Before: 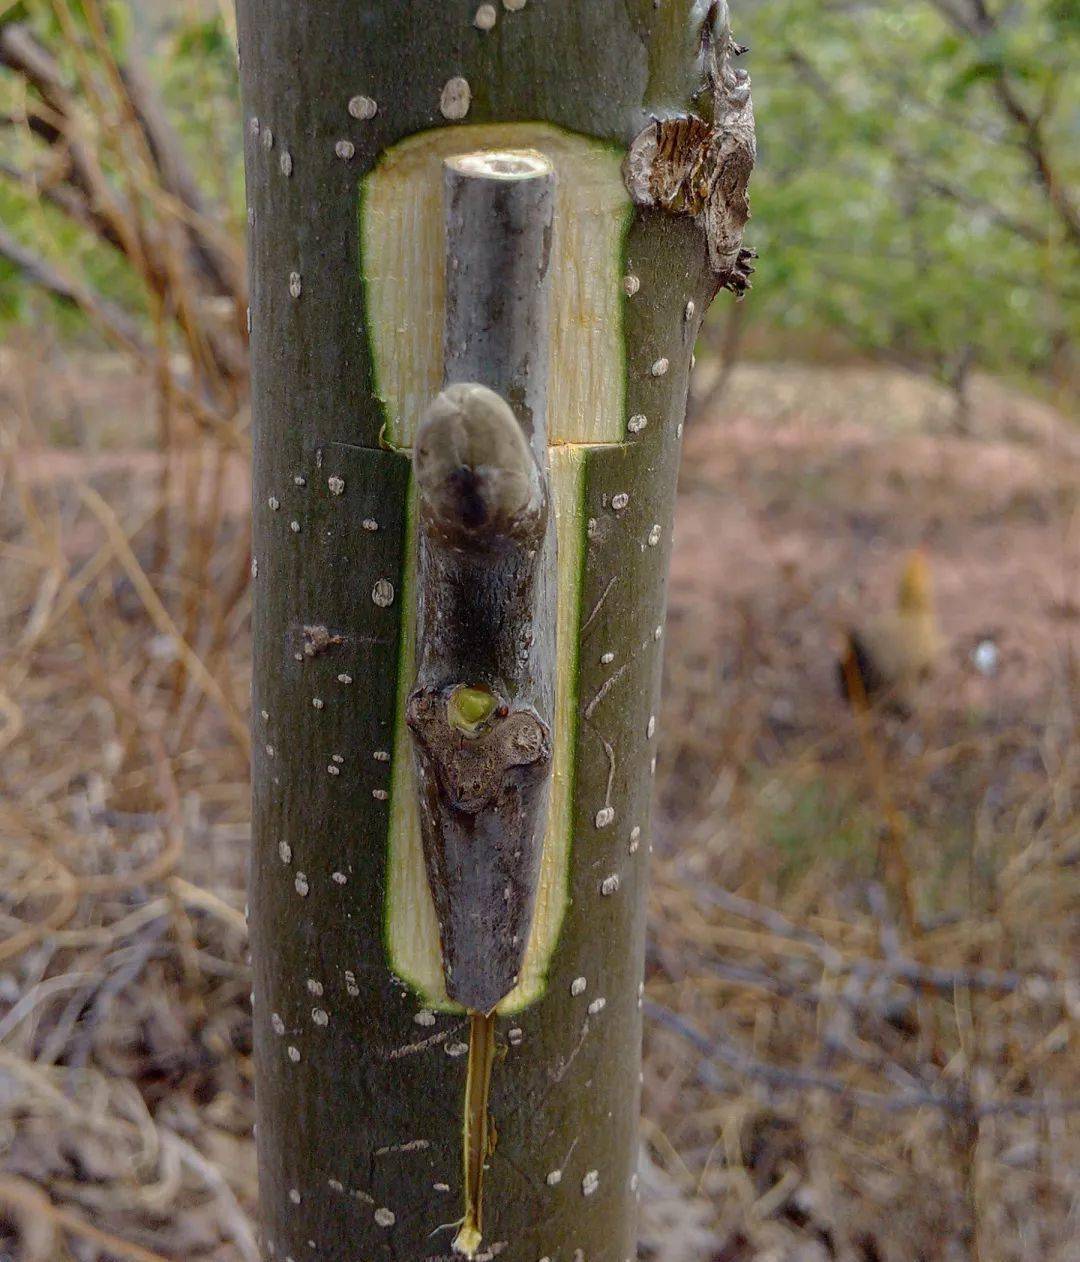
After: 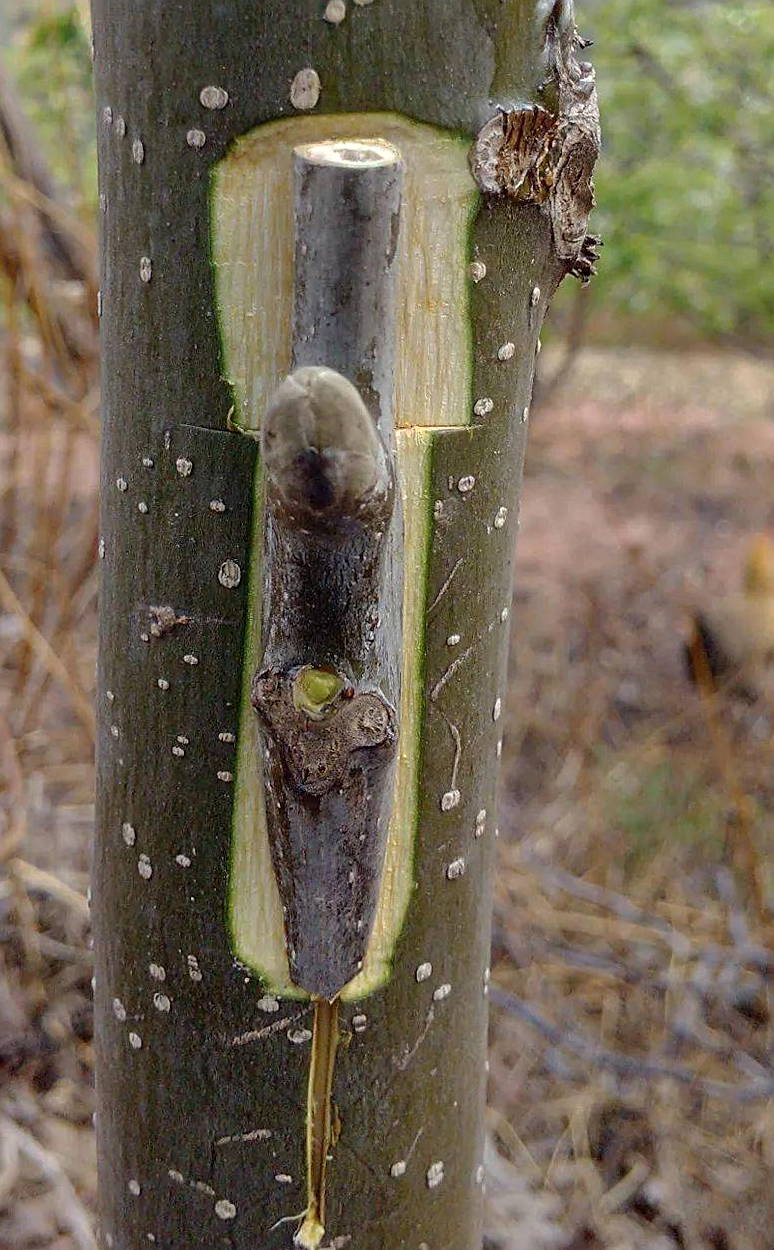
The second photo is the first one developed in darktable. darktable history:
sharpen: on, module defaults
bloom: size 15%, threshold 97%, strength 7%
crop: left 13.443%, right 13.31%
exposure: exposure 0.191 EV, compensate highlight preservation false
contrast brightness saturation: saturation -0.05
rotate and perspective: rotation 0.226°, lens shift (vertical) -0.042, crop left 0.023, crop right 0.982, crop top 0.006, crop bottom 0.994
shadows and highlights: shadows 40, highlights -54, highlights color adjustment 46%, low approximation 0.01, soften with gaussian
